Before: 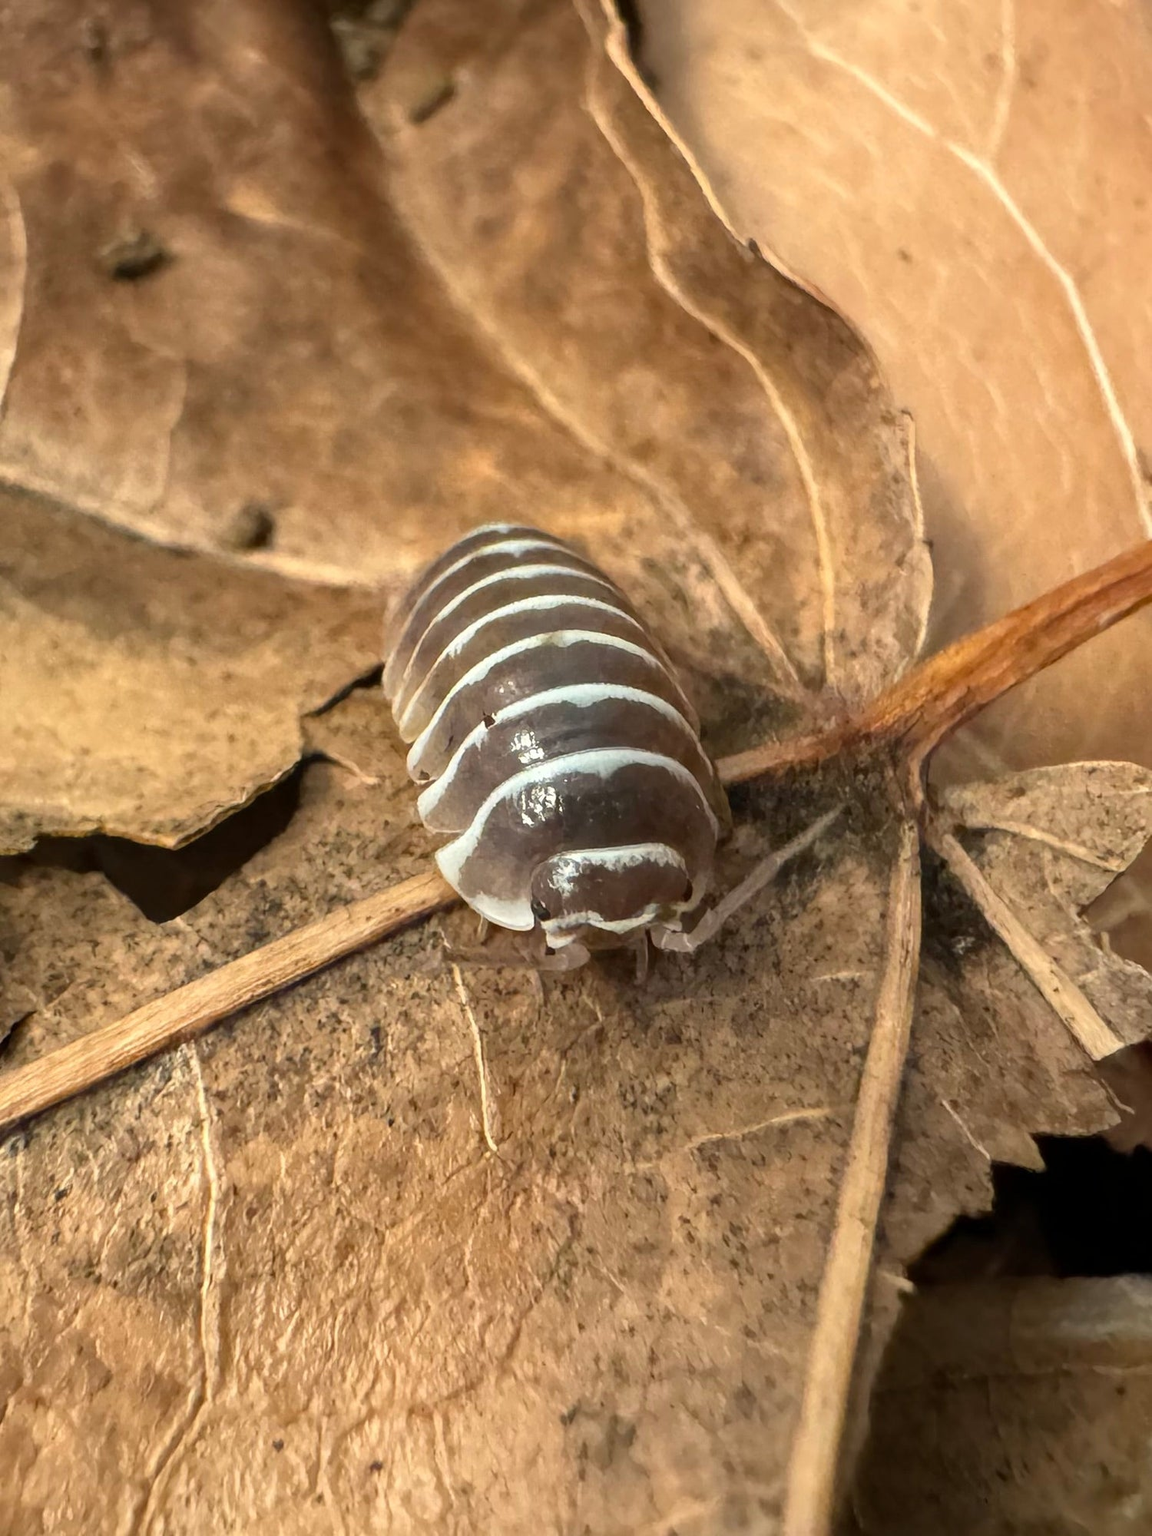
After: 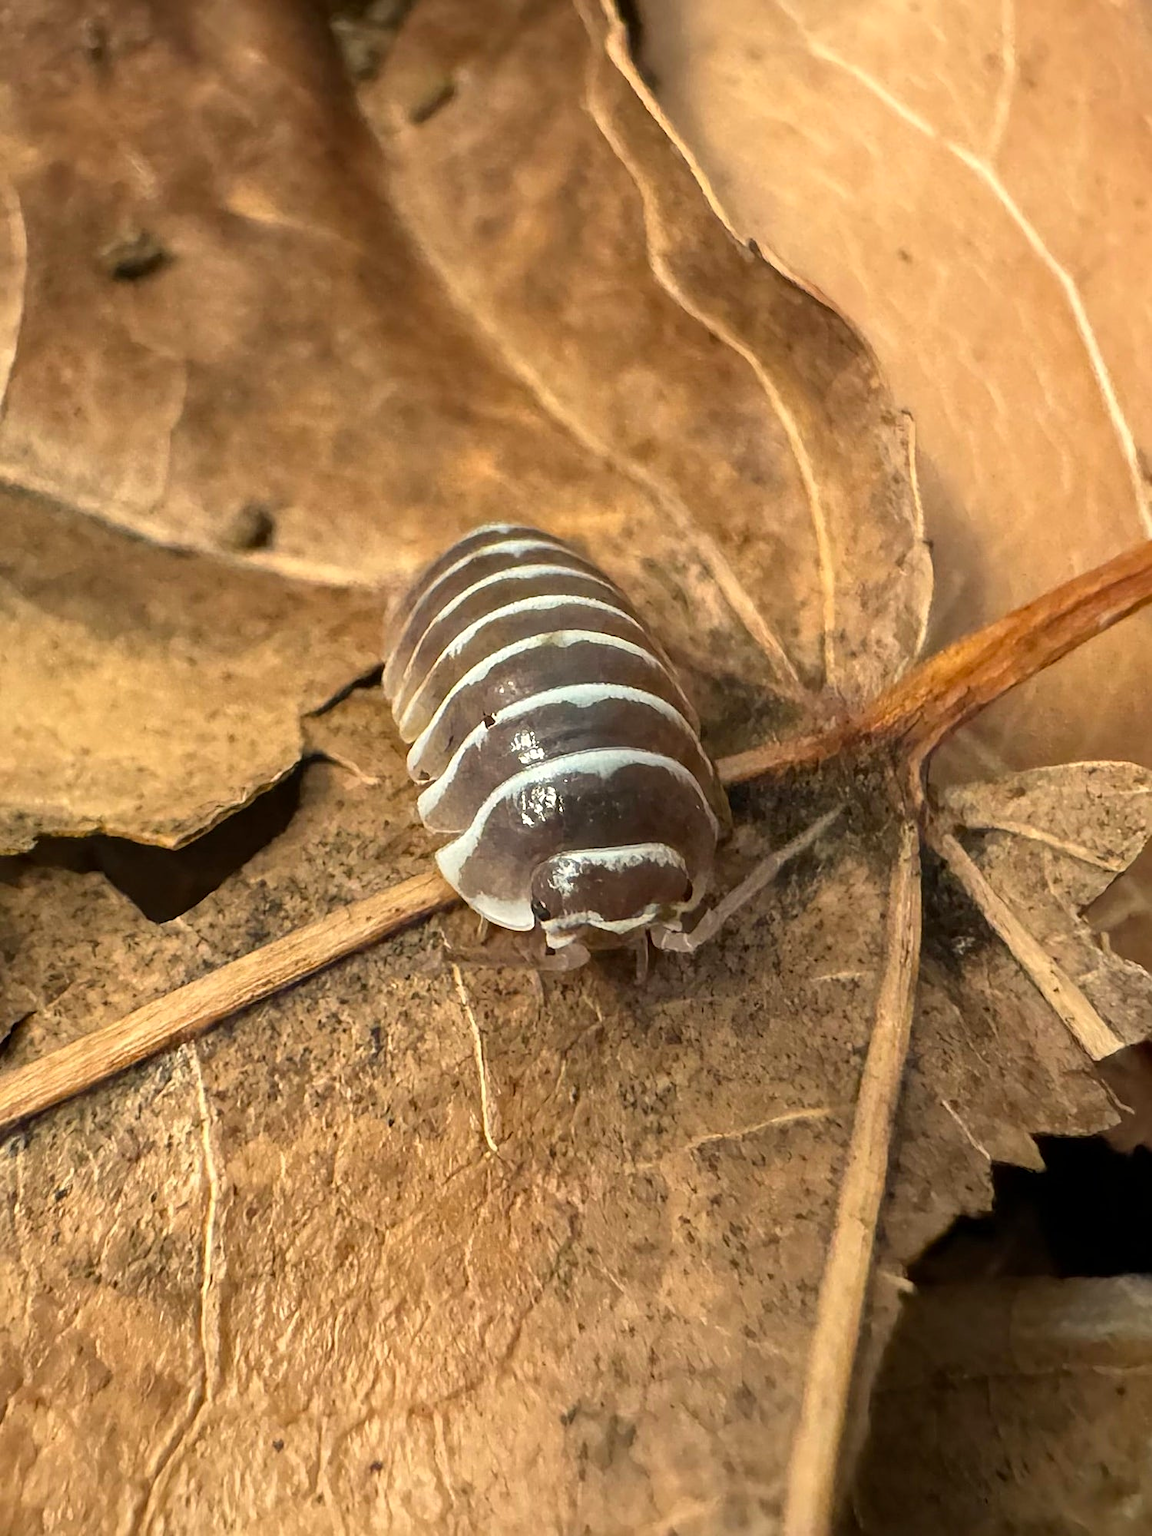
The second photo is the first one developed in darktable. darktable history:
color correction: highlights a* 0.592, highlights b* 2.77, saturation 1.09
sharpen: radius 2.487, amount 0.329
